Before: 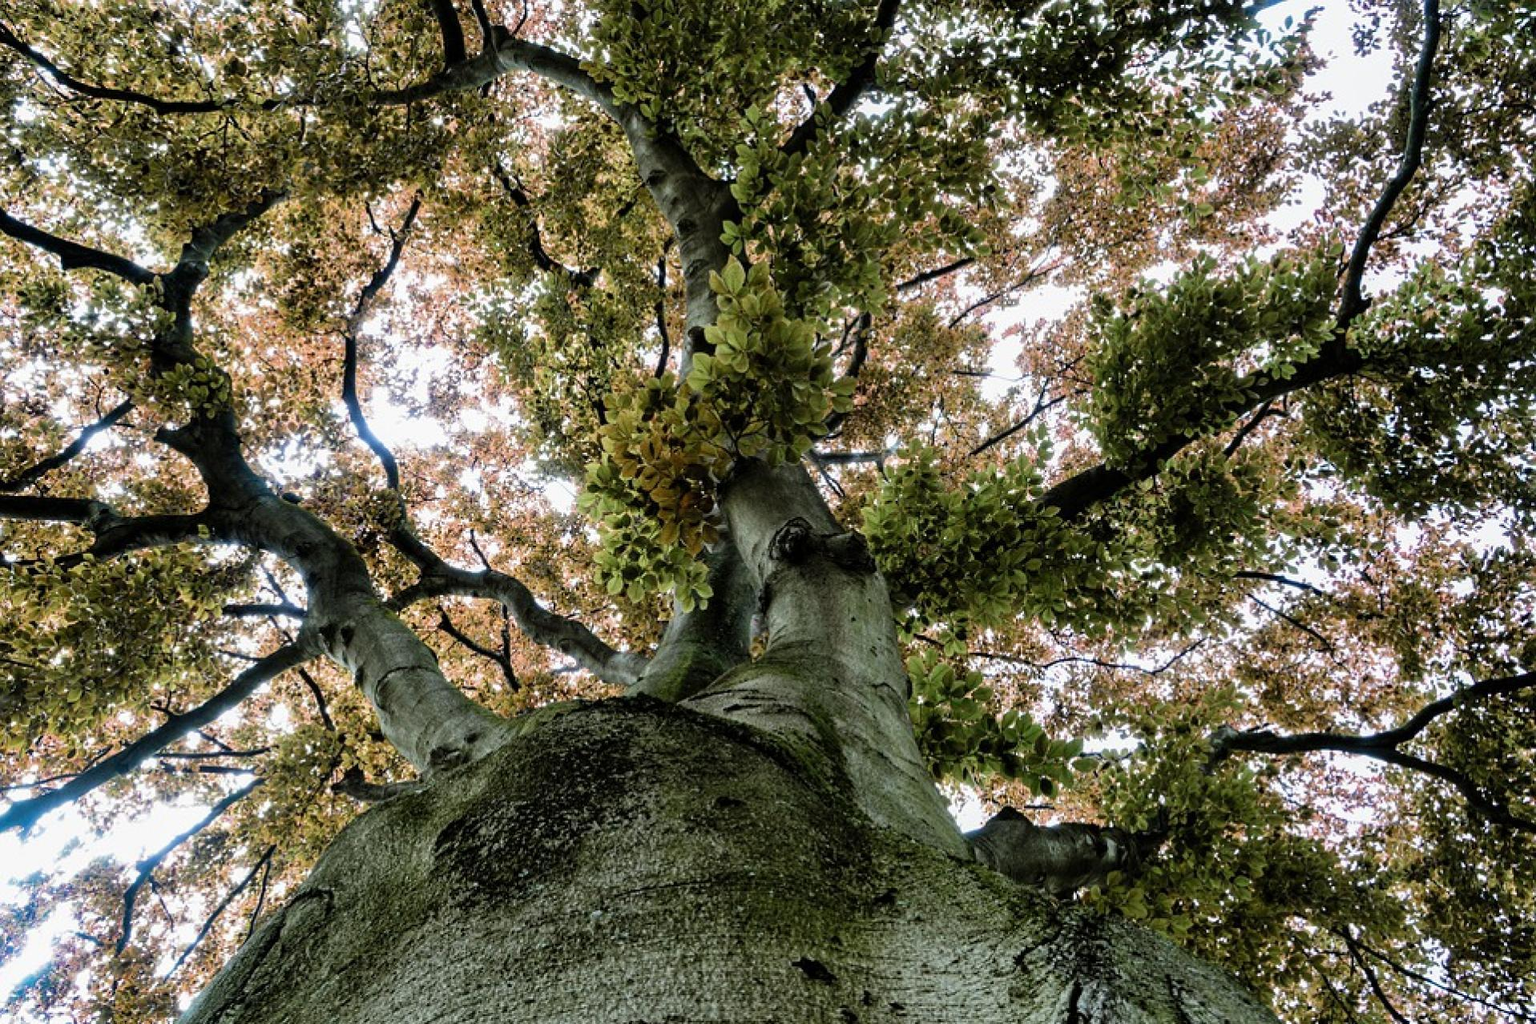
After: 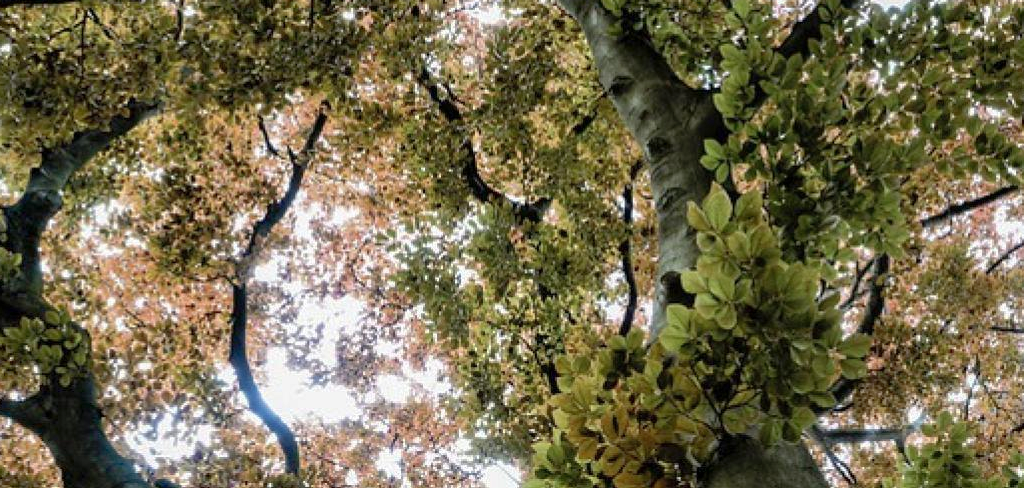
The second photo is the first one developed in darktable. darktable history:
crop: left 10.367%, top 10.65%, right 36.186%, bottom 51.139%
shadows and highlights: on, module defaults
